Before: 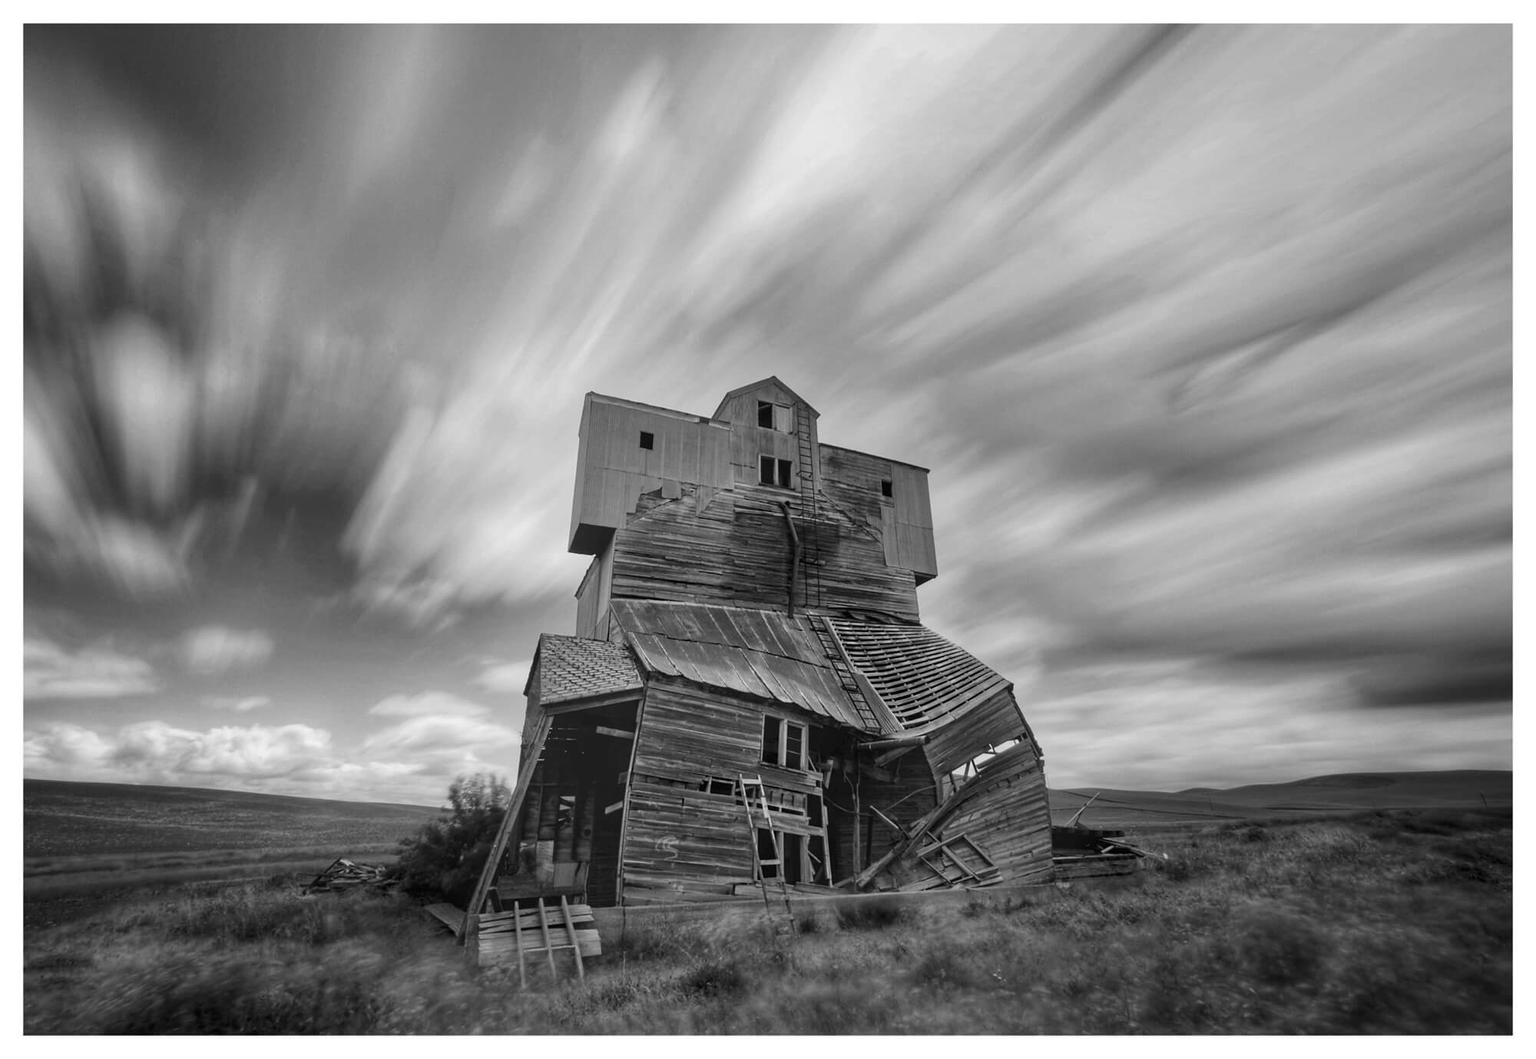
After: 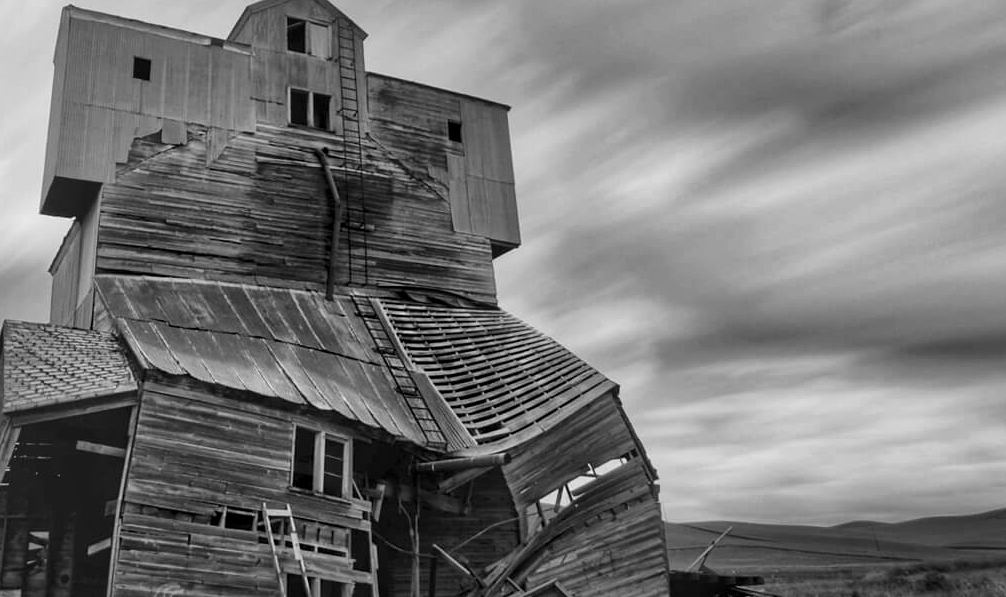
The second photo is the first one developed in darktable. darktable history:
tone equalizer: on, module defaults
crop: left 35.03%, top 36.625%, right 14.663%, bottom 20.057%
local contrast: mode bilateral grid, contrast 20, coarseness 50, detail 130%, midtone range 0.2
